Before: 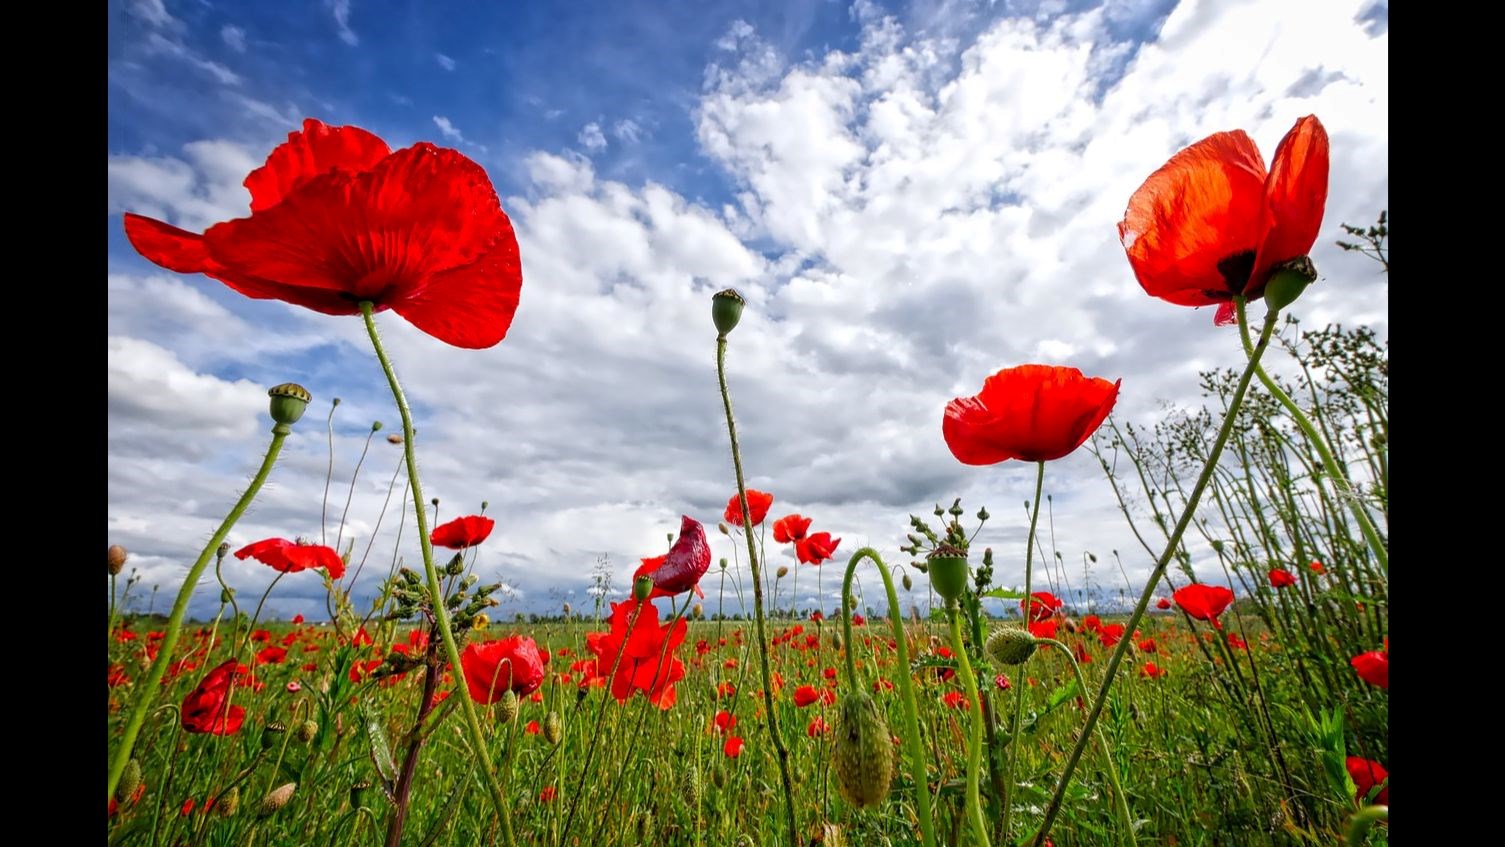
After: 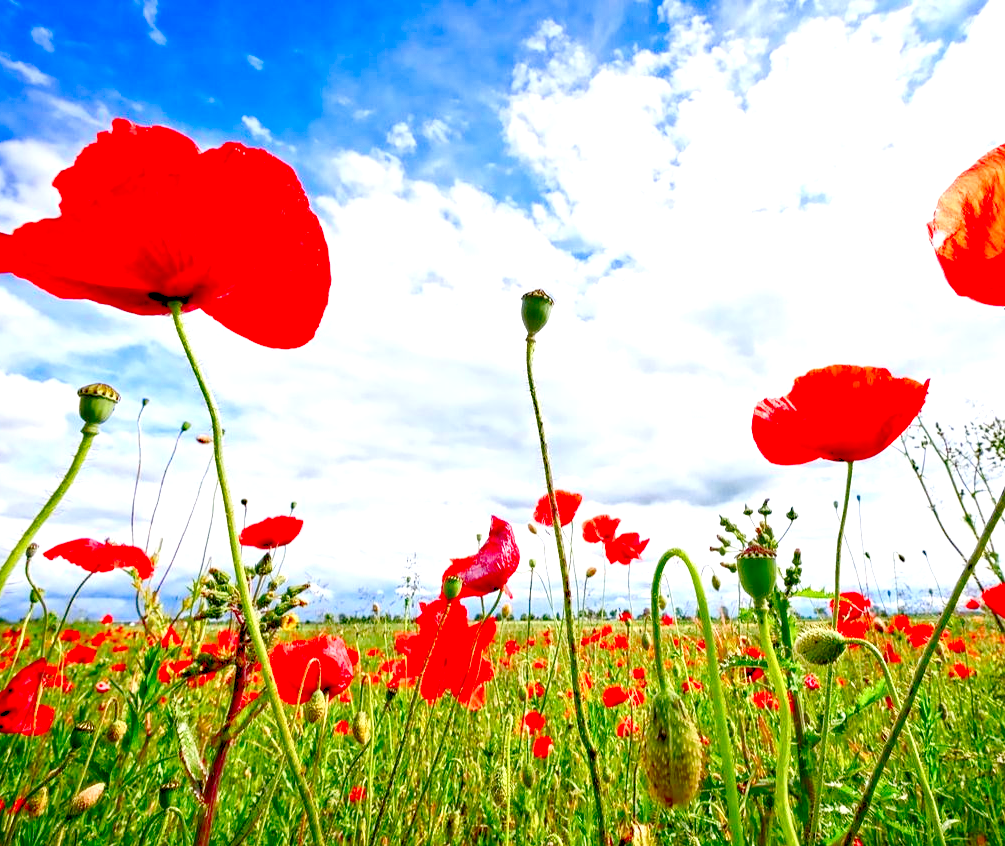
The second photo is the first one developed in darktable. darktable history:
haze removal: compatibility mode true, adaptive false
crop and rotate: left 12.782%, right 20.424%
contrast brightness saturation: contrast 0.287
levels: levels [0.008, 0.318, 0.836]
